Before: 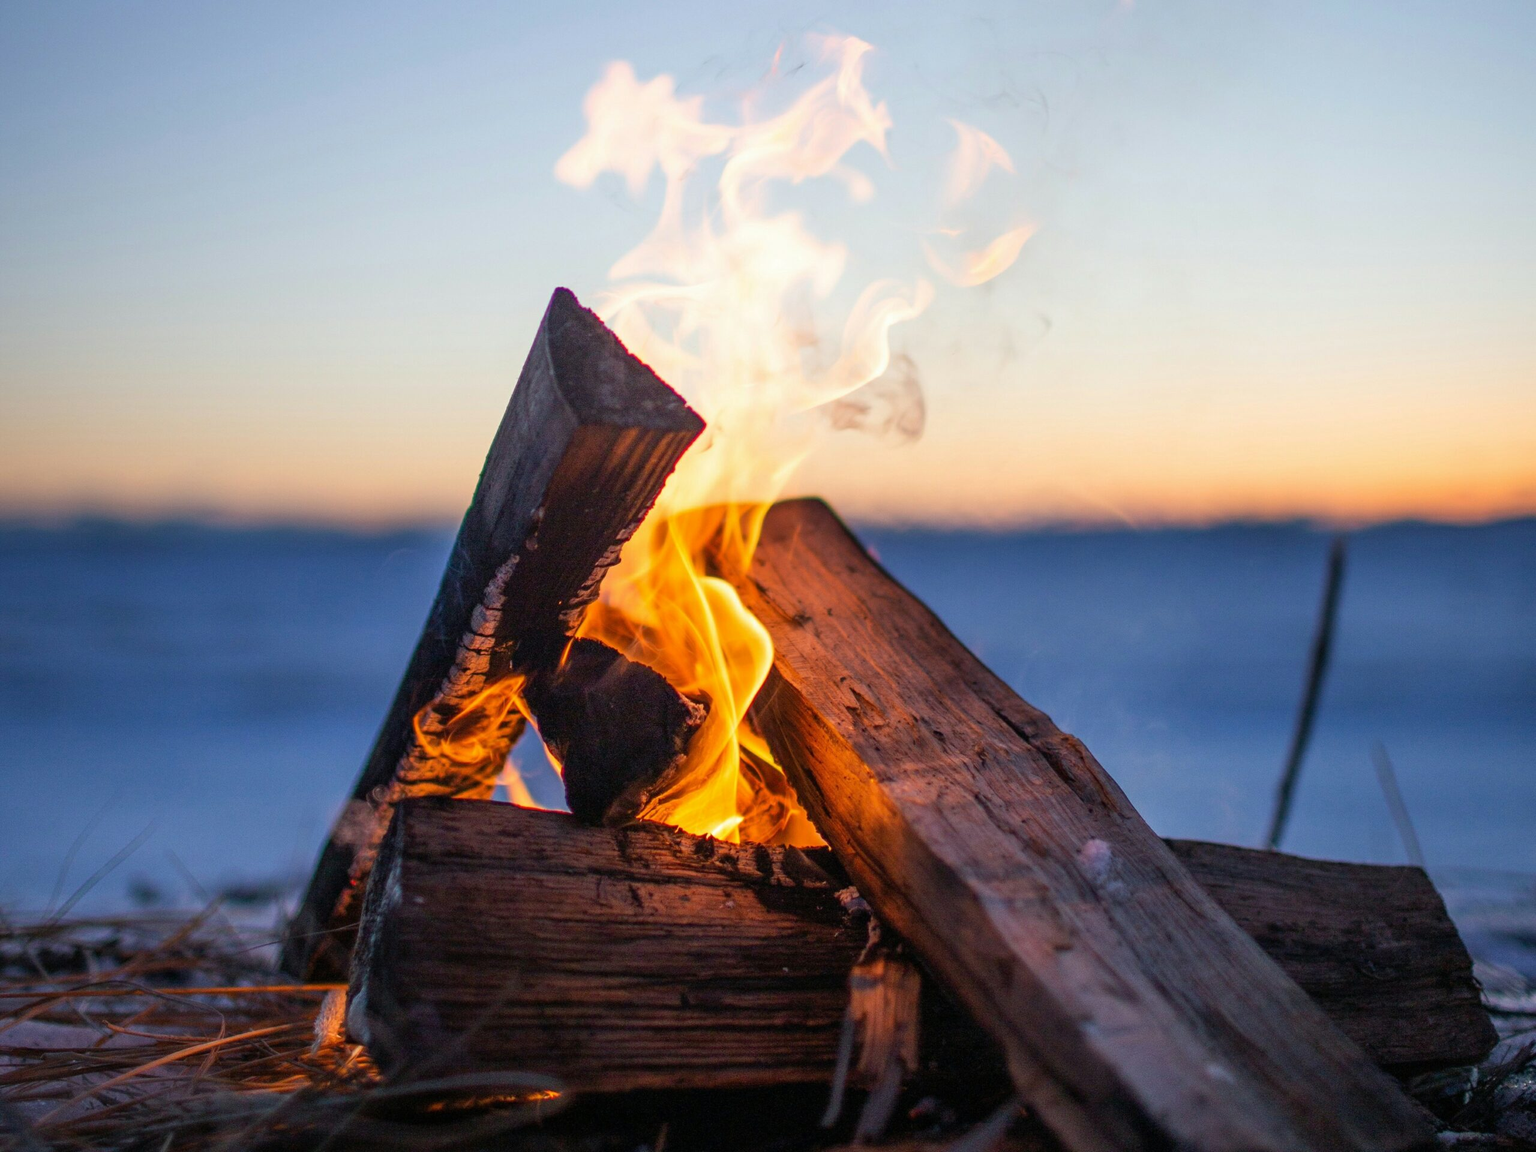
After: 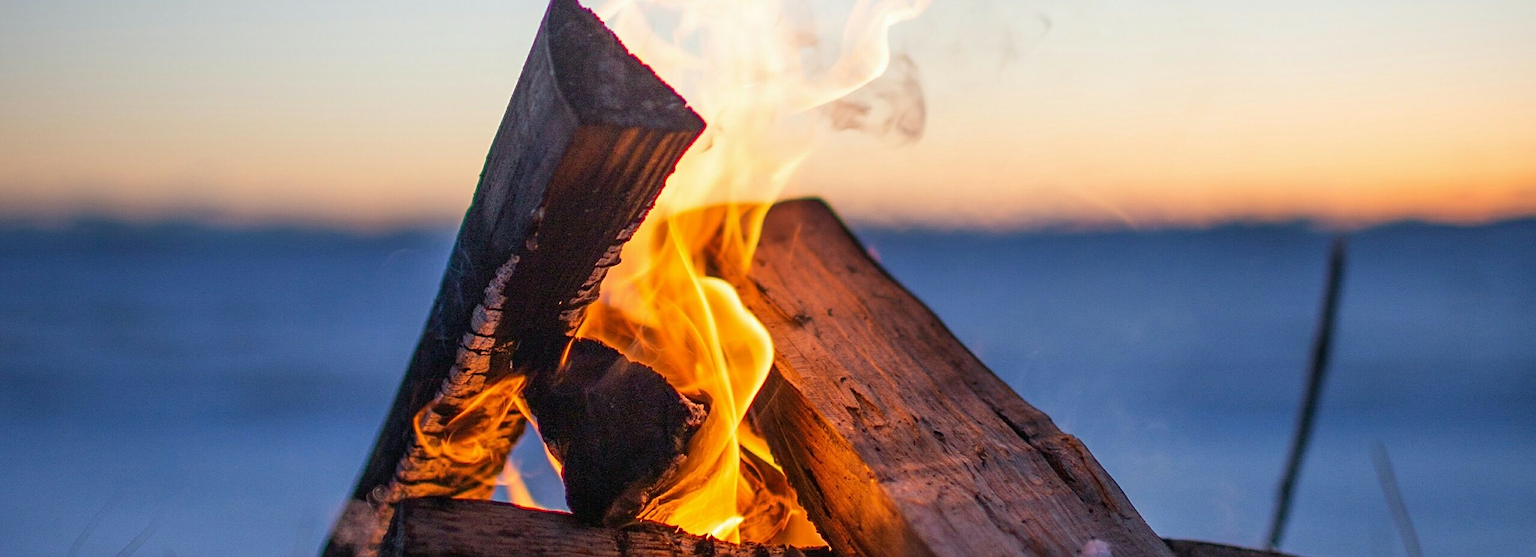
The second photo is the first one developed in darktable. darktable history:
sharpen: on, module defaults
crop and rotate: top 26.056%, bottom 25.543%
